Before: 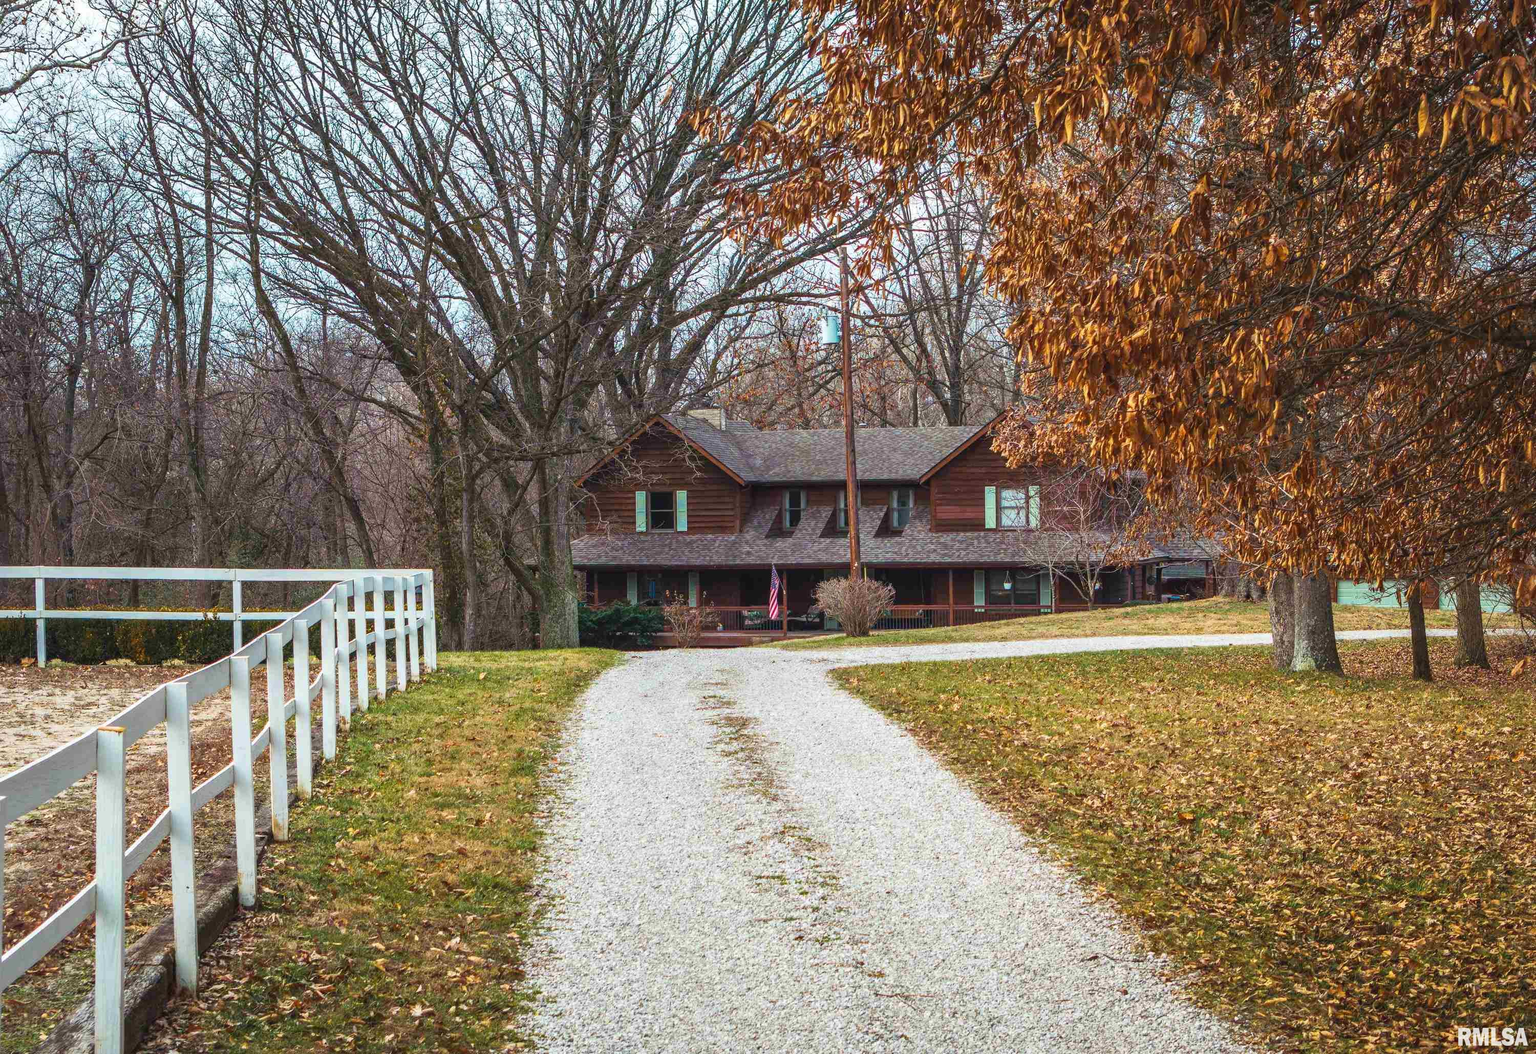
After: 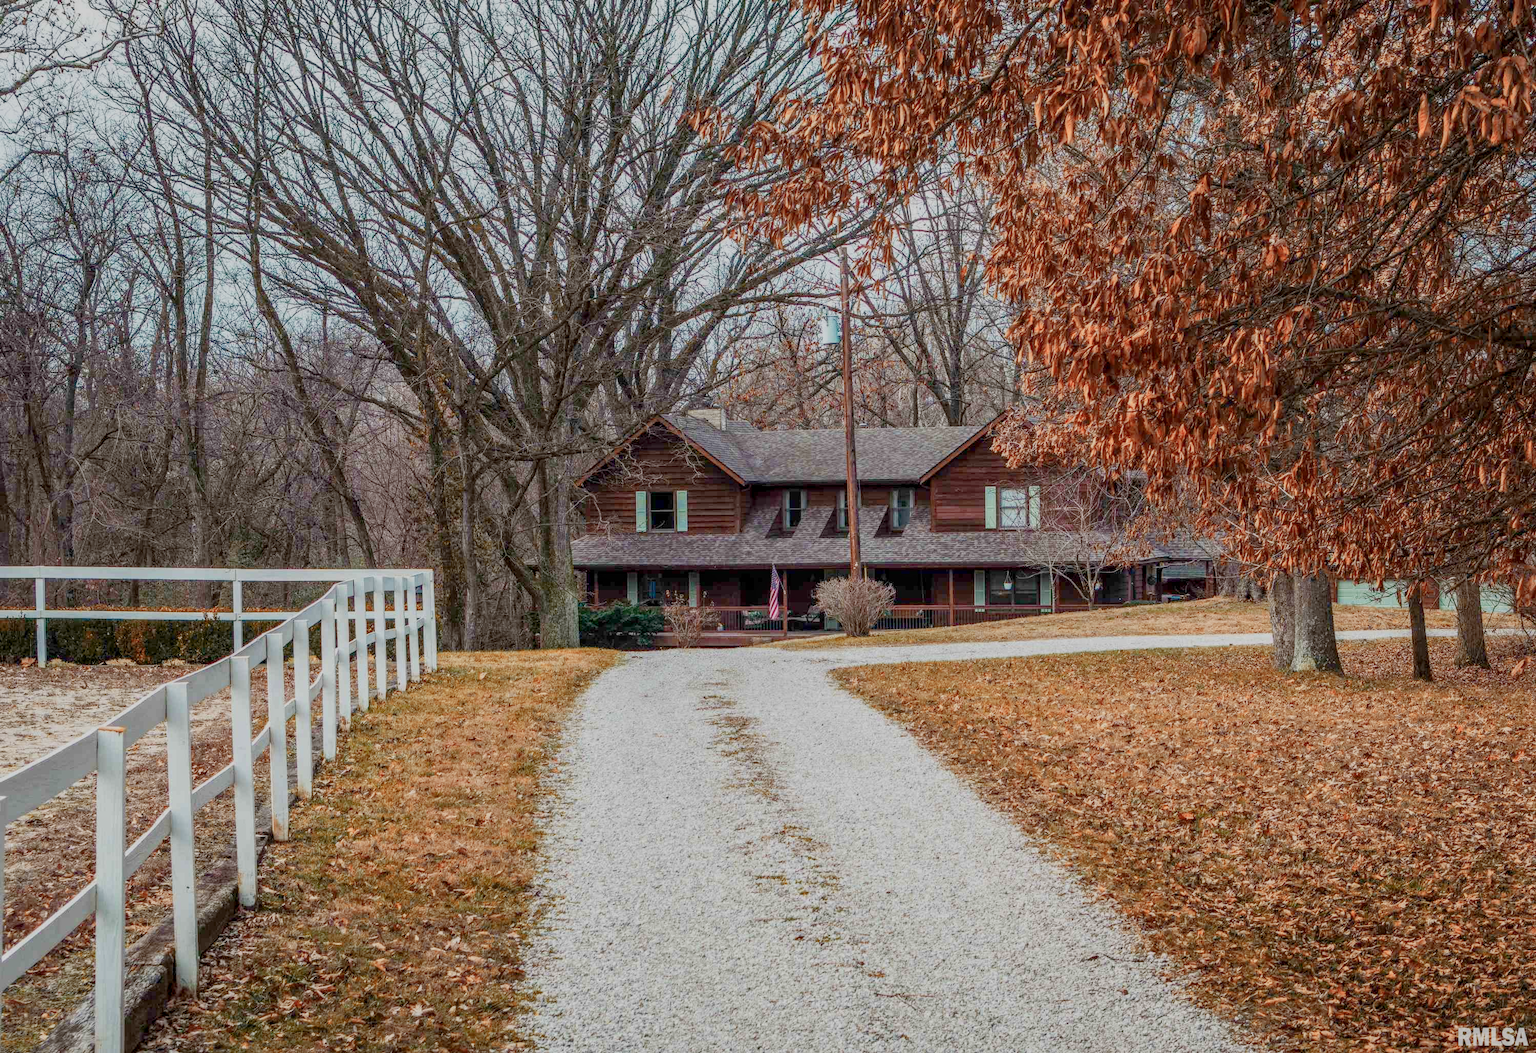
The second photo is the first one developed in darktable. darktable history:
filmic rgb: black relative exposure -8.85 EV, white relative exposure 4.99 EV, target black luminance 0%, hardness 3.78, latitude 66.8%, contrast 0.819, highlights saturation mix 11.45%, shadows ↔ highlights balance 20.3%, preserve chrominance no, color science v3 (2019), use custom middle-gray values true
color zones: curves: ch2 [(0, 0.5) (0.084, 0.497) (0.323, 0.335) (0.4, 0.497) (1, 0.5)]
local contrast: on, module defaults
